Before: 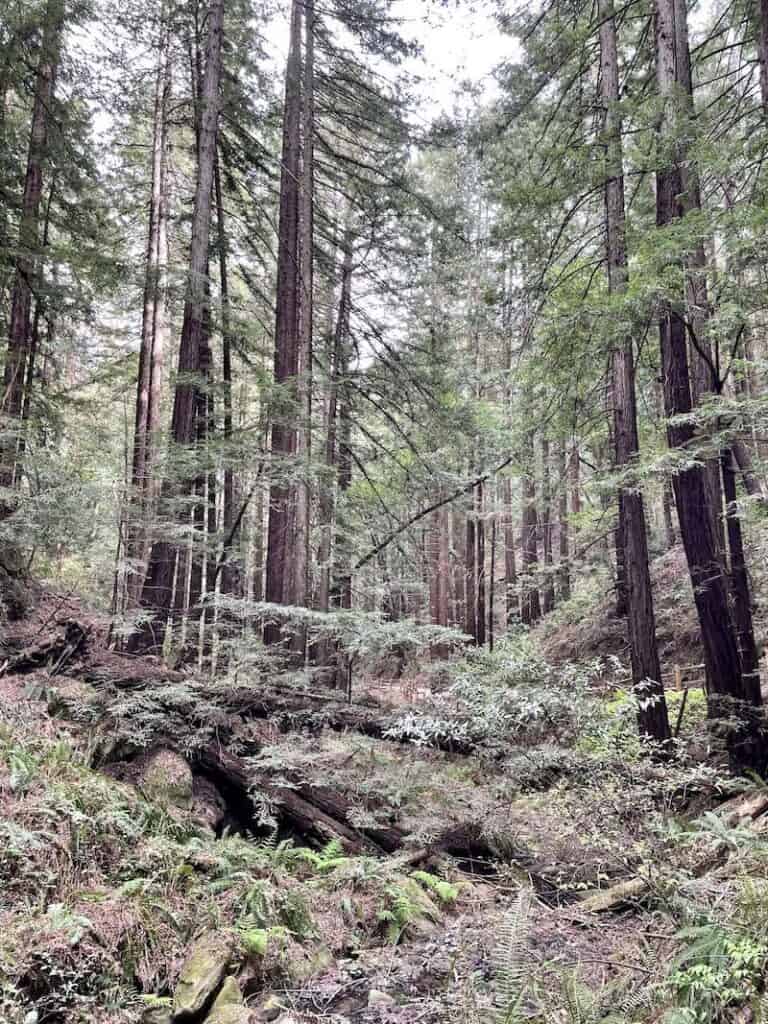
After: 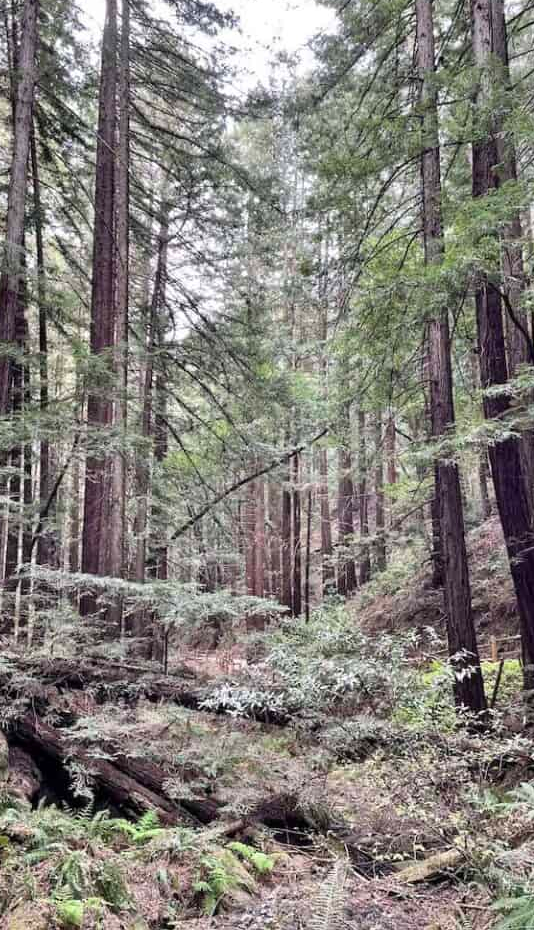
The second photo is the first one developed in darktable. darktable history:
crop and rotate: left 24.034%, top 2.838%, right 6.406%, bottom 6.299%
tone equalizer: on, module defaults
